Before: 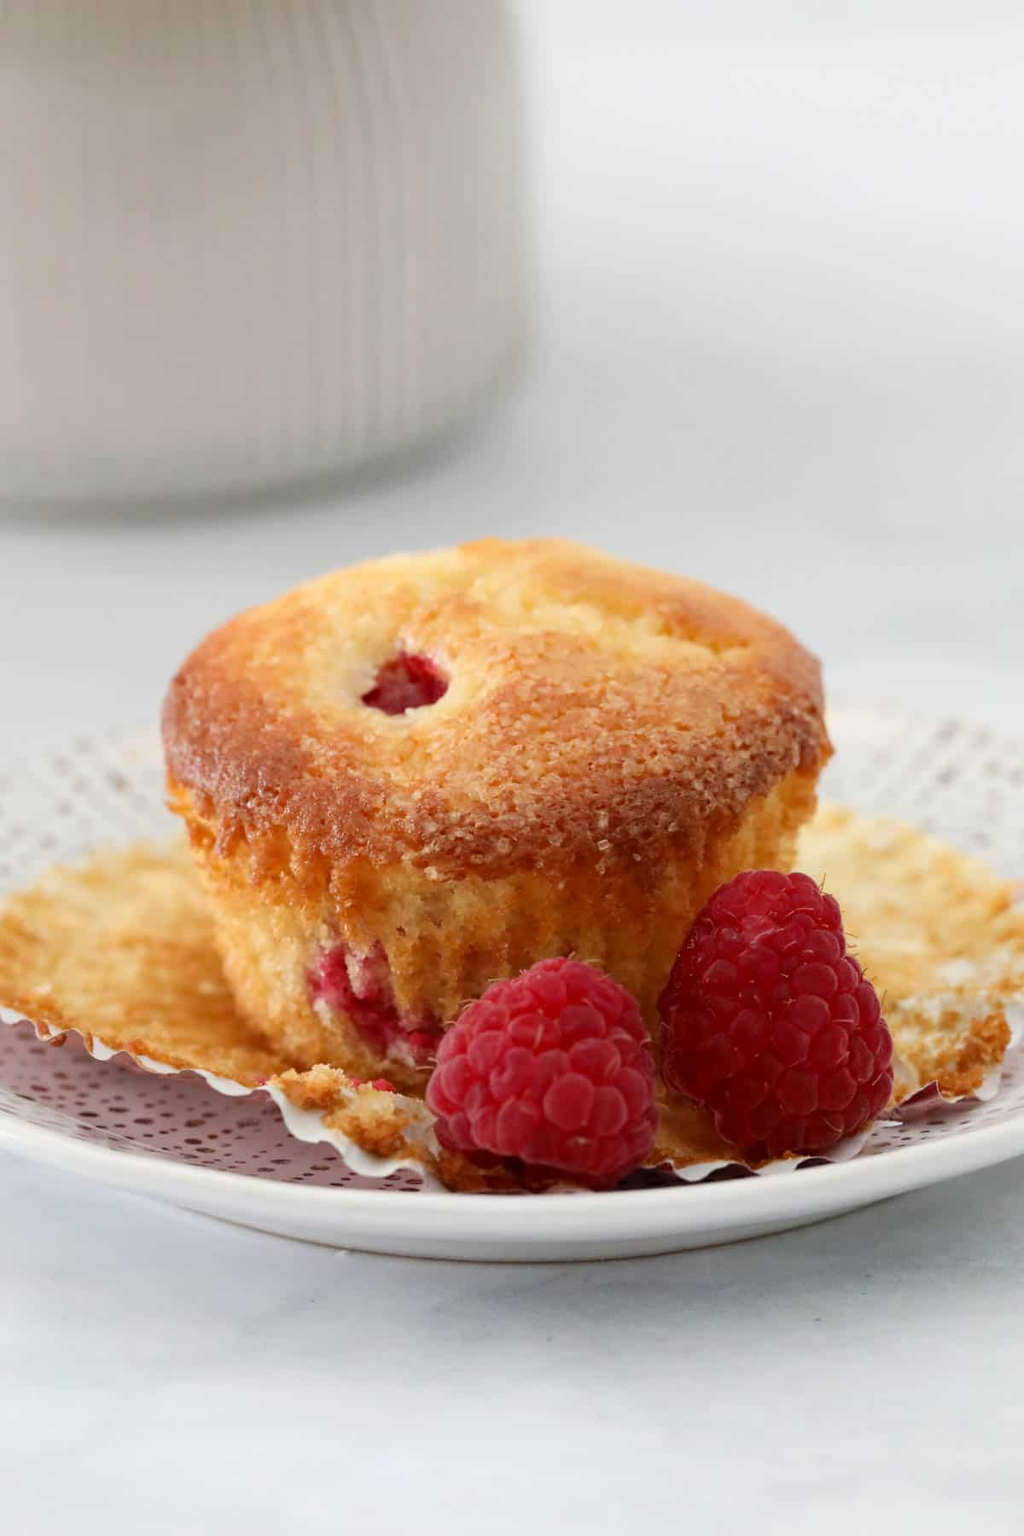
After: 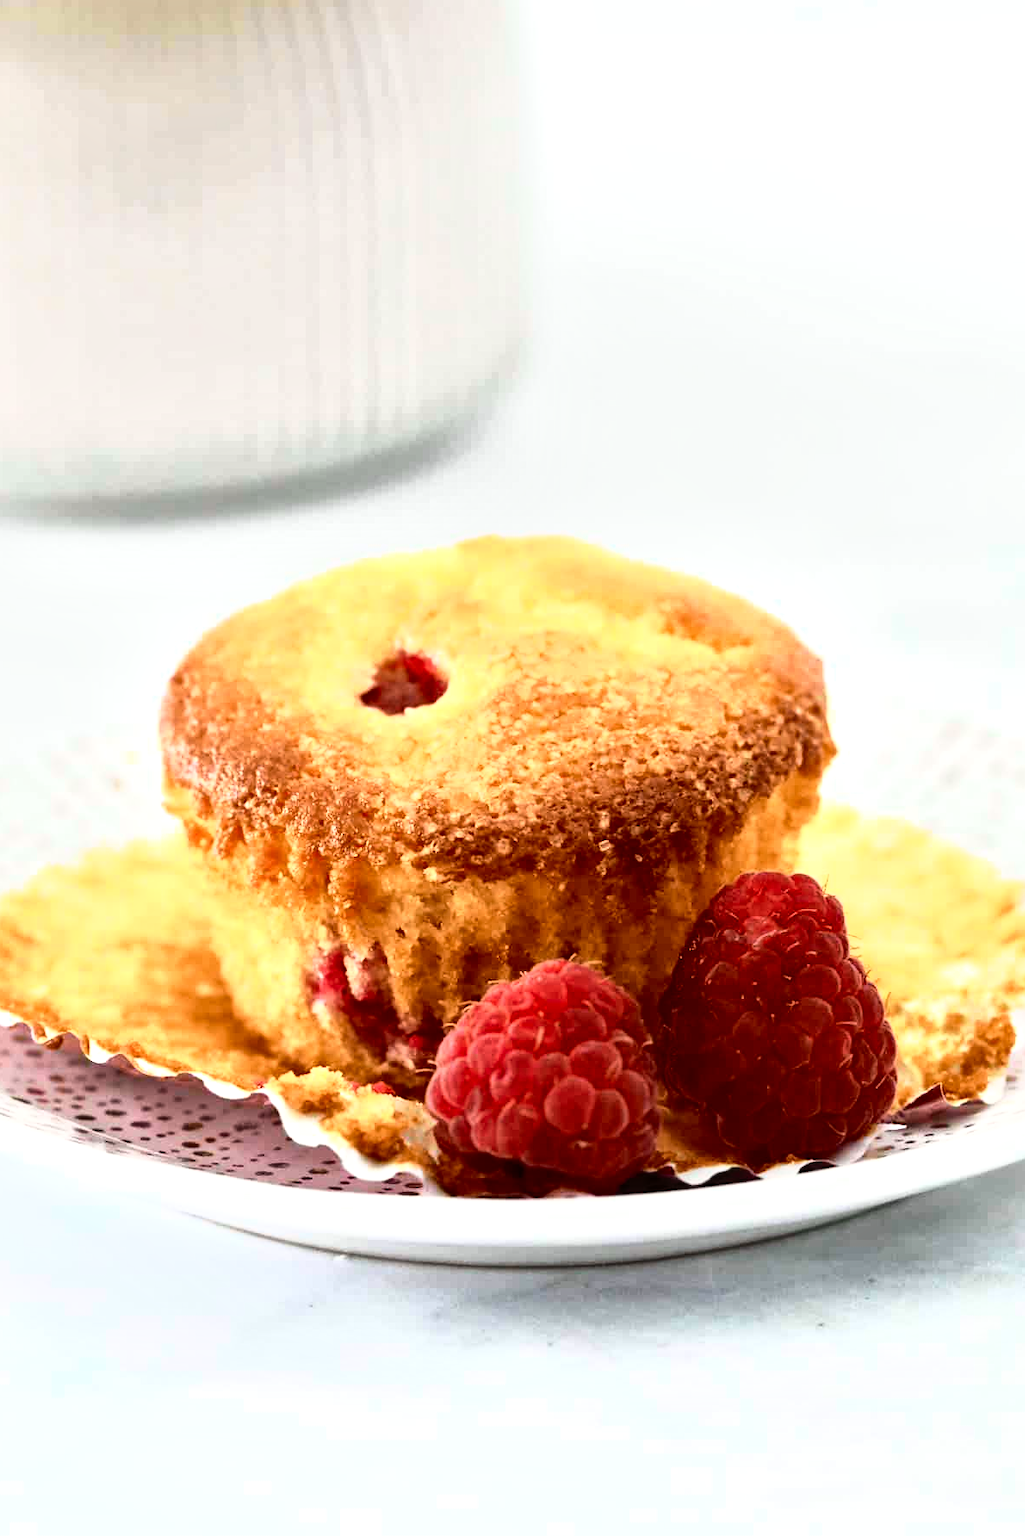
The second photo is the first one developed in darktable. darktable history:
contrast brightness saturation: contrast -0.1, saturation -0.1
local contrast: mode bilateral grid, contrast 20, coarseness 50, detail 171%, midtone range 0.2
tone equalizer: -8 EV -0.75 EV, -7 EV -0.7 EV, -6 EV -0.6 EV, -5 EV -0.4 EV, -3 EV 0.4 EV, -2 EV 0.6 EV, -1 EV 0.7 EV, +0 EV 0.75 EV, edges refinement/feathering 500, mask exposure compensation -1.57 EV, preserve details no
crop: left 0.434%, top 0.485%, right 0.244%, bottom 0.386%
tone curve: curves: ch0 [(0, 0.018) (0.162, 0.128) (0.434, 0.478) (0.667, 0.785) (0.819, 0.943) (1, 0.991)]; ch1 [(0, 0) (0.402, 0.36) (0.476, 0.449) (0.506, 0.505) (0.523, 0.518) (0.579, 0.626) (0.641, 0.668) (0.693, 0.745) (0.861, 0.934) (1, 1)]; ch2 [(0, 0) (0.424, 0.388) (0.483, 0.472) (0.503, 0.505) (0.521, 0.519) (0.547, 0.581) (0.582, 0.648) (0.699, 0.759) (0.997, 0.858)], color space Lab, independent channels
